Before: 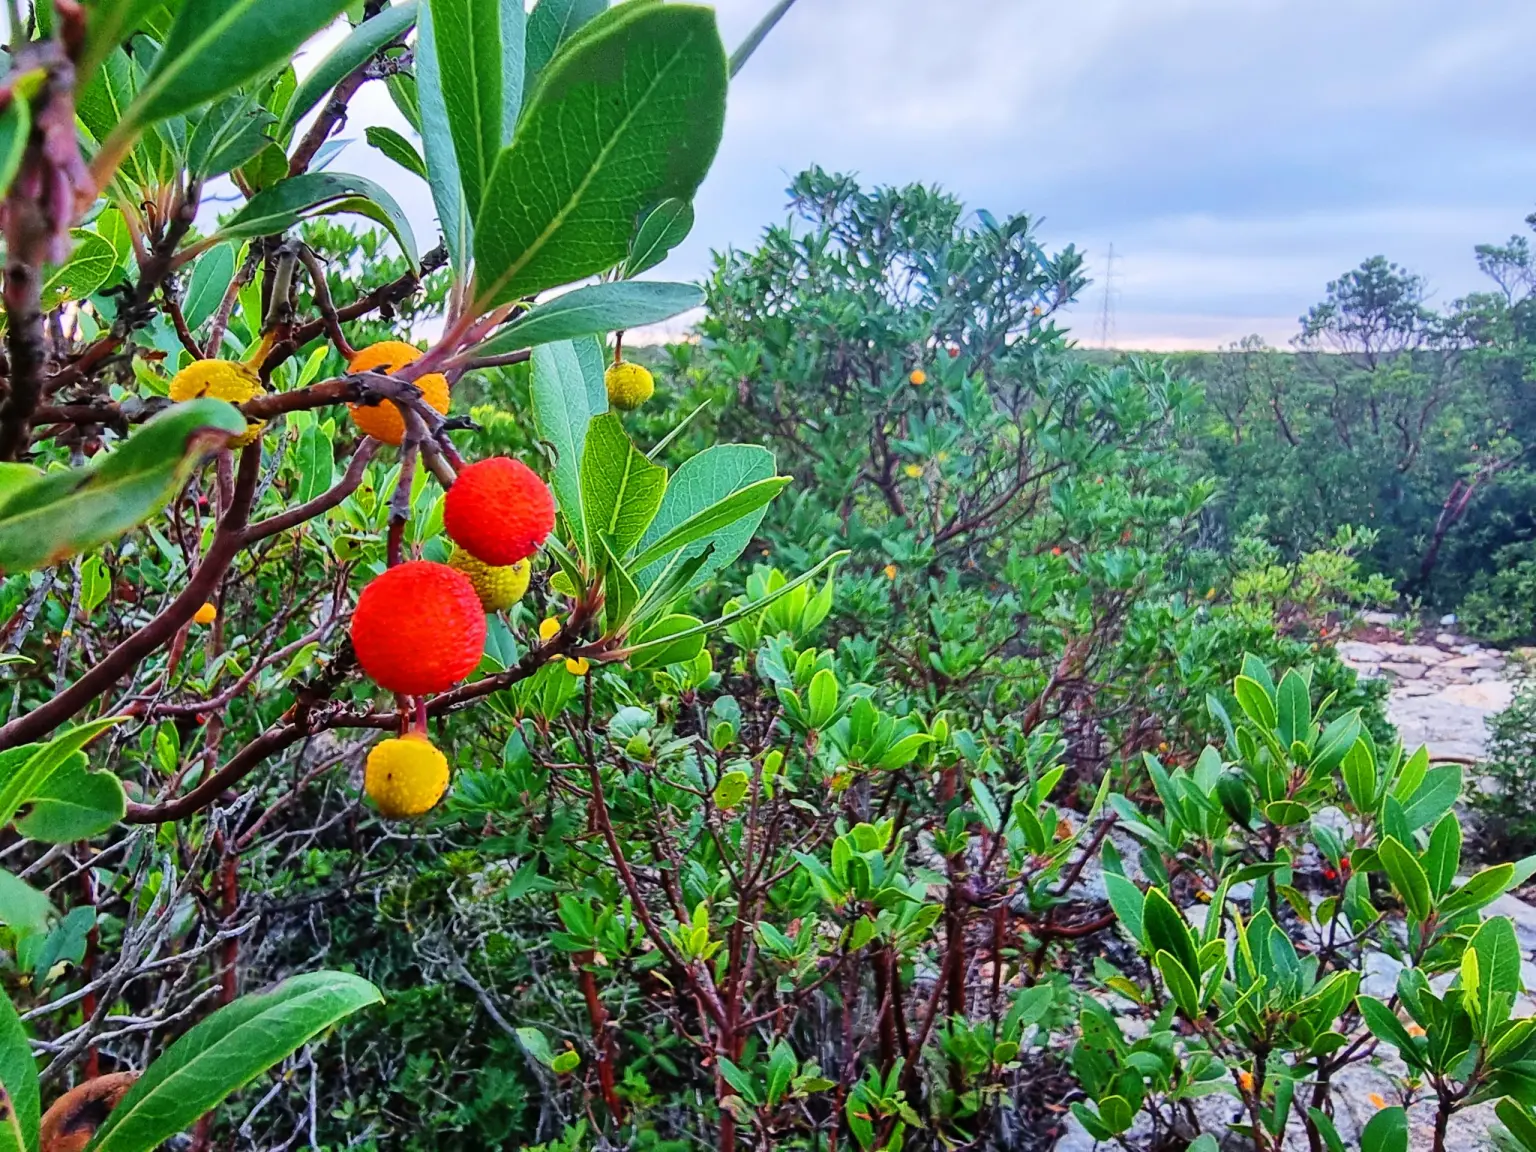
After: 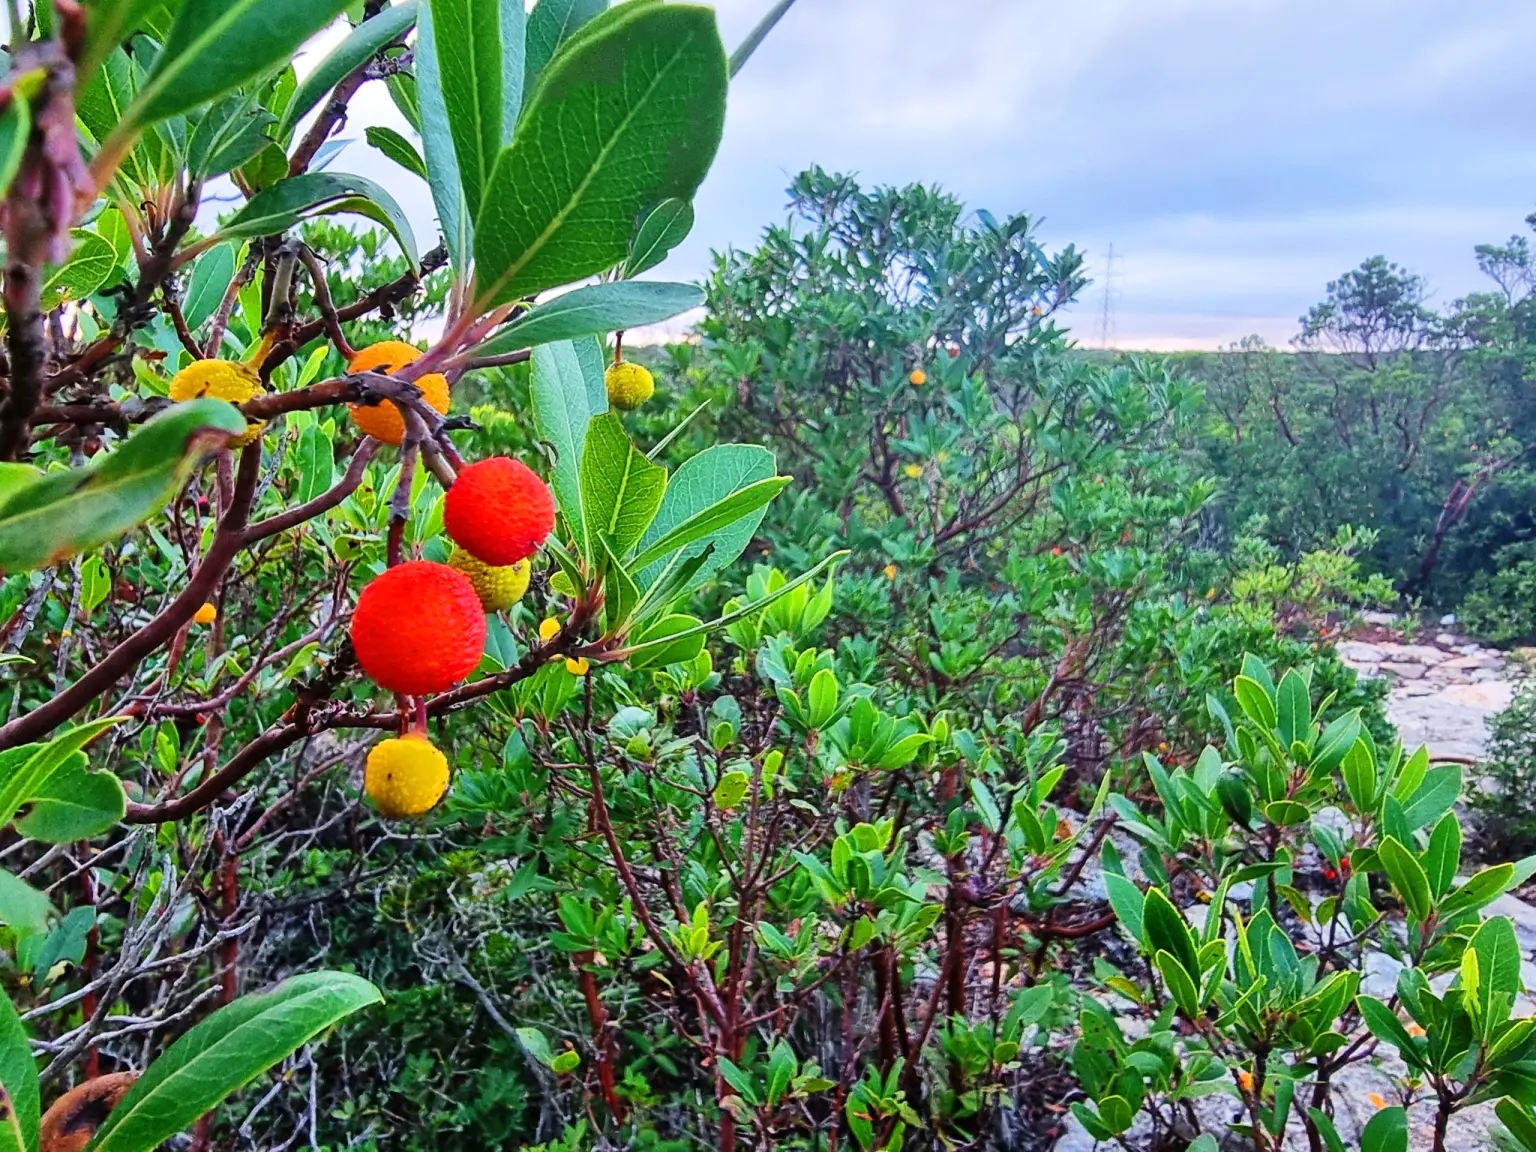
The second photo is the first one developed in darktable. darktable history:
exposure: exposure 0.074 EV, compensate highlight preservation false
